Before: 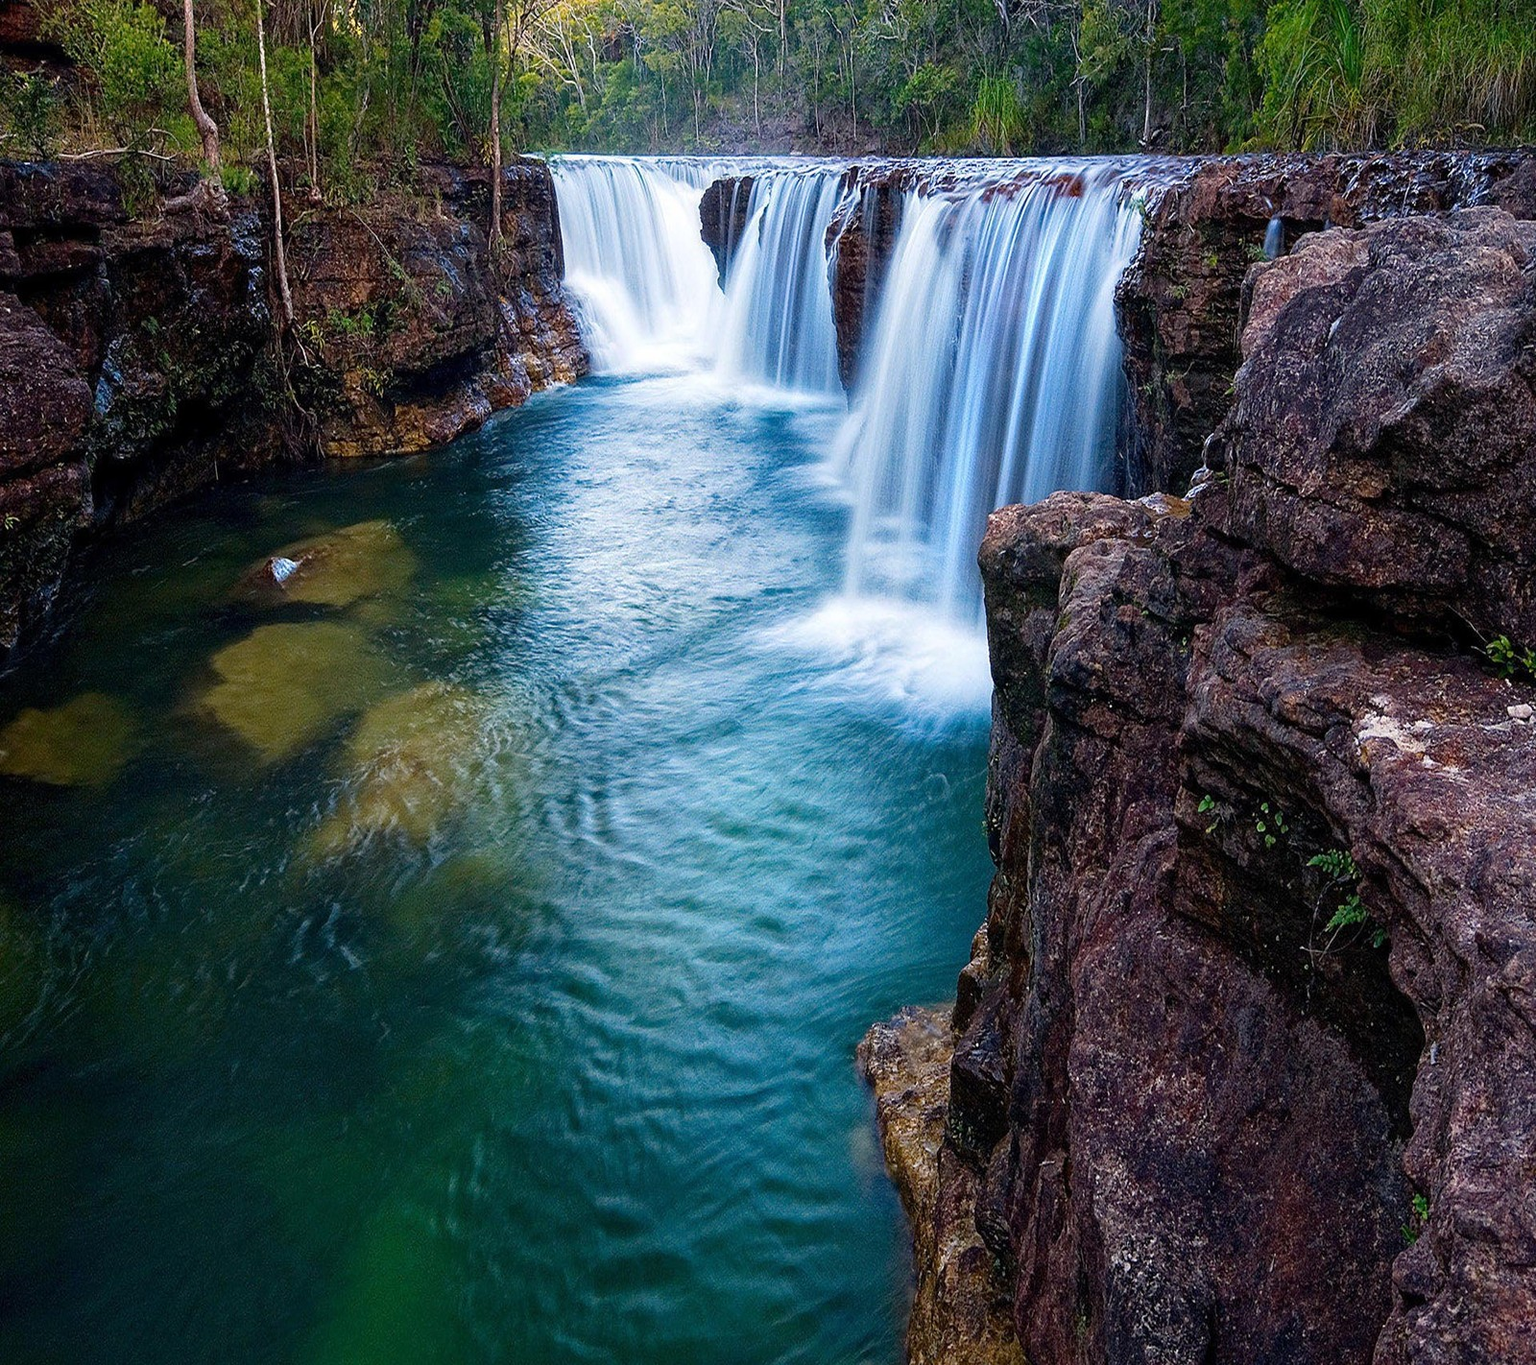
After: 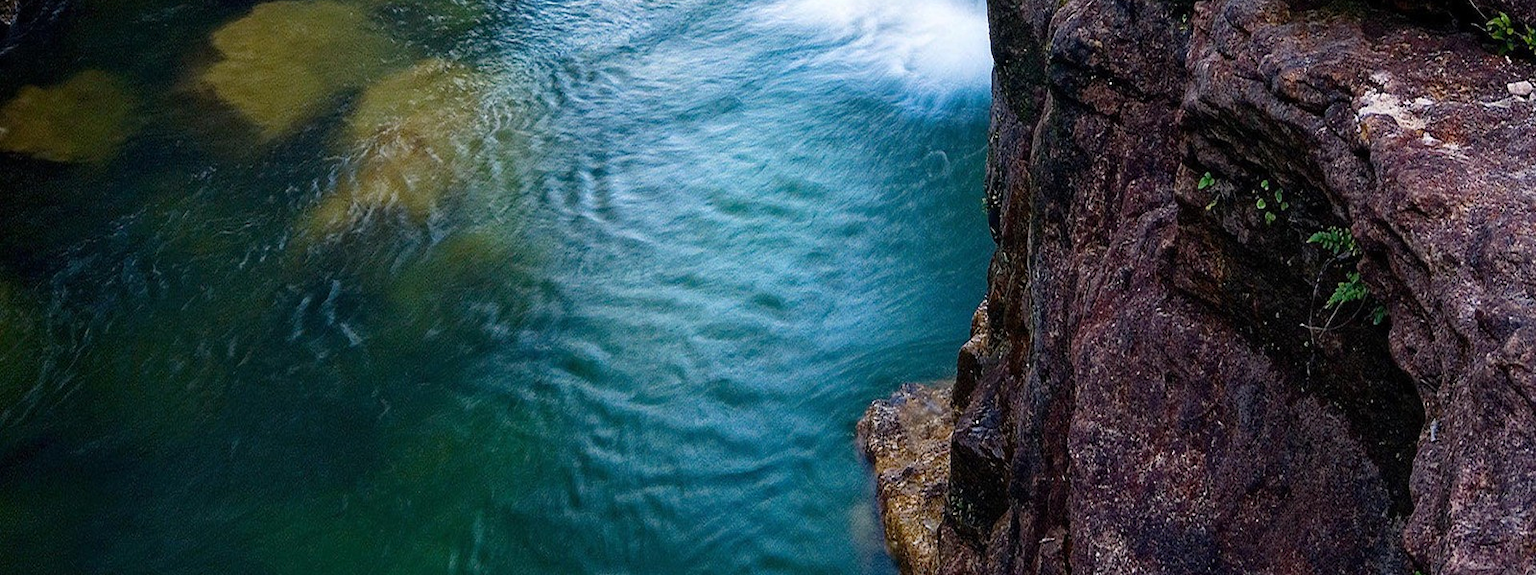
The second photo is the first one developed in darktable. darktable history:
crop: top 45.641%, bottom 12.222%
